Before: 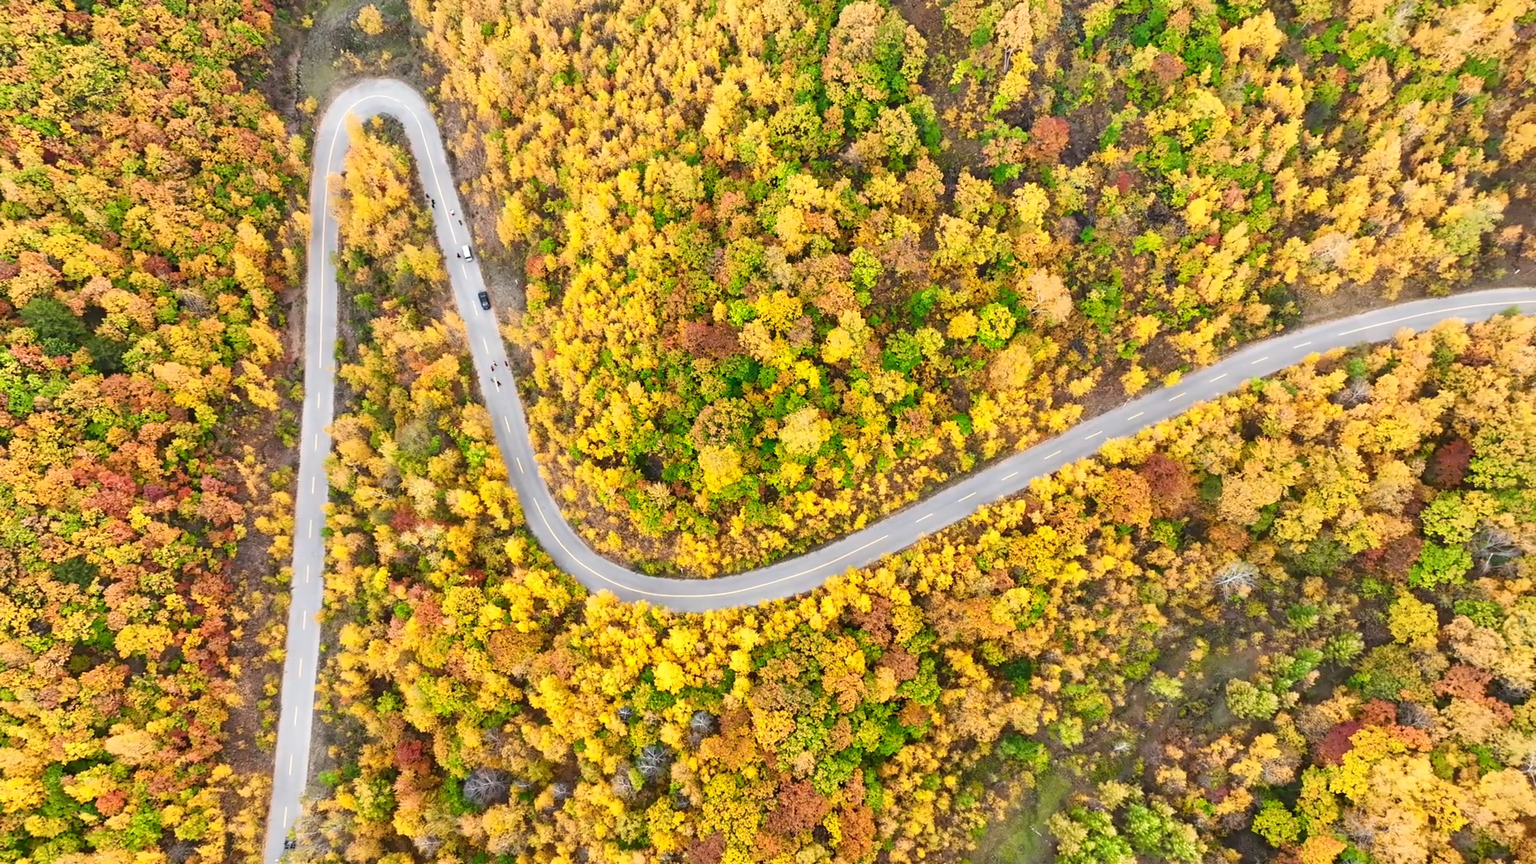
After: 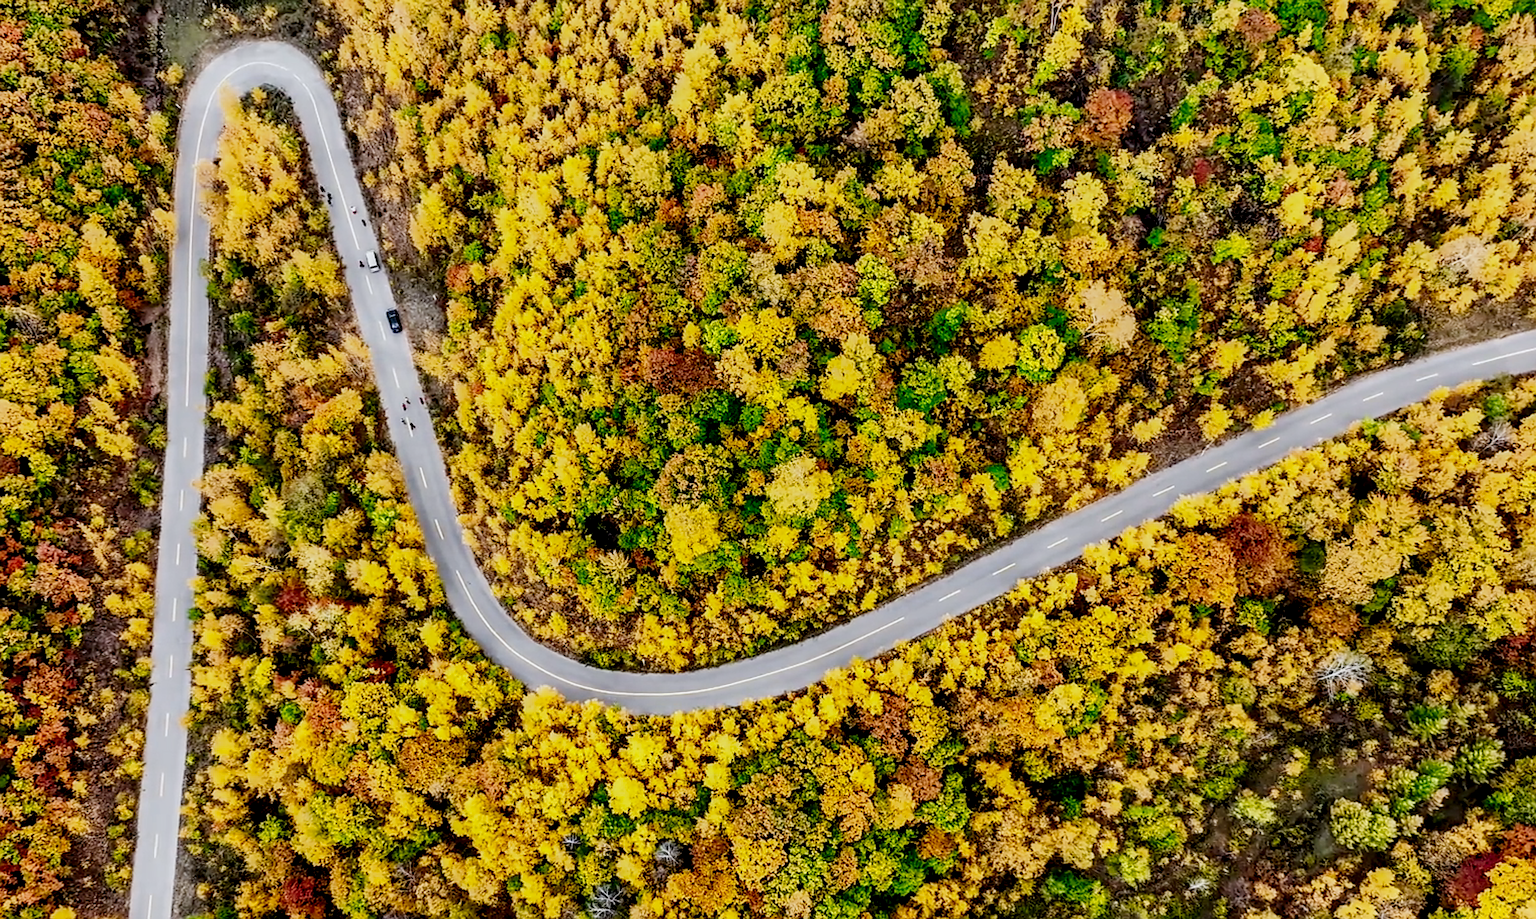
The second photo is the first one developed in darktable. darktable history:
local contrast: highlights 60%, shadows 60%, detail 160%
white balance: red 0.98, blue 1.034
exposure: exposure -1 EV, compensate highlight preservation false
crop: left 11.225%, top 5.381%, right 9.565%, bottom 10.314%
tone curve: curves: ch0 [(0, 0) (0.003, 0) (0.011, 0.001) (0.025, 0.003) (0.044, 0.005) (0.069, 0.012) (0.1, 0.023) (0.136, 0.039) (0.177, 0.088) (0.224, 0.15) (0.277, 0.24) (0.335, 0.337) (0.399, 0.437) (0.468, 0.535) (0.543, 0.629) (0.623, 0.71) (0.709, 0.782) (0.801, 0.856) (0.898, 0.94) (1, 1)], preserve colors none
shadows and highlights: shadows -23.08, highlights 46.15, soften with gaussian
sharpen: amount 0.575
